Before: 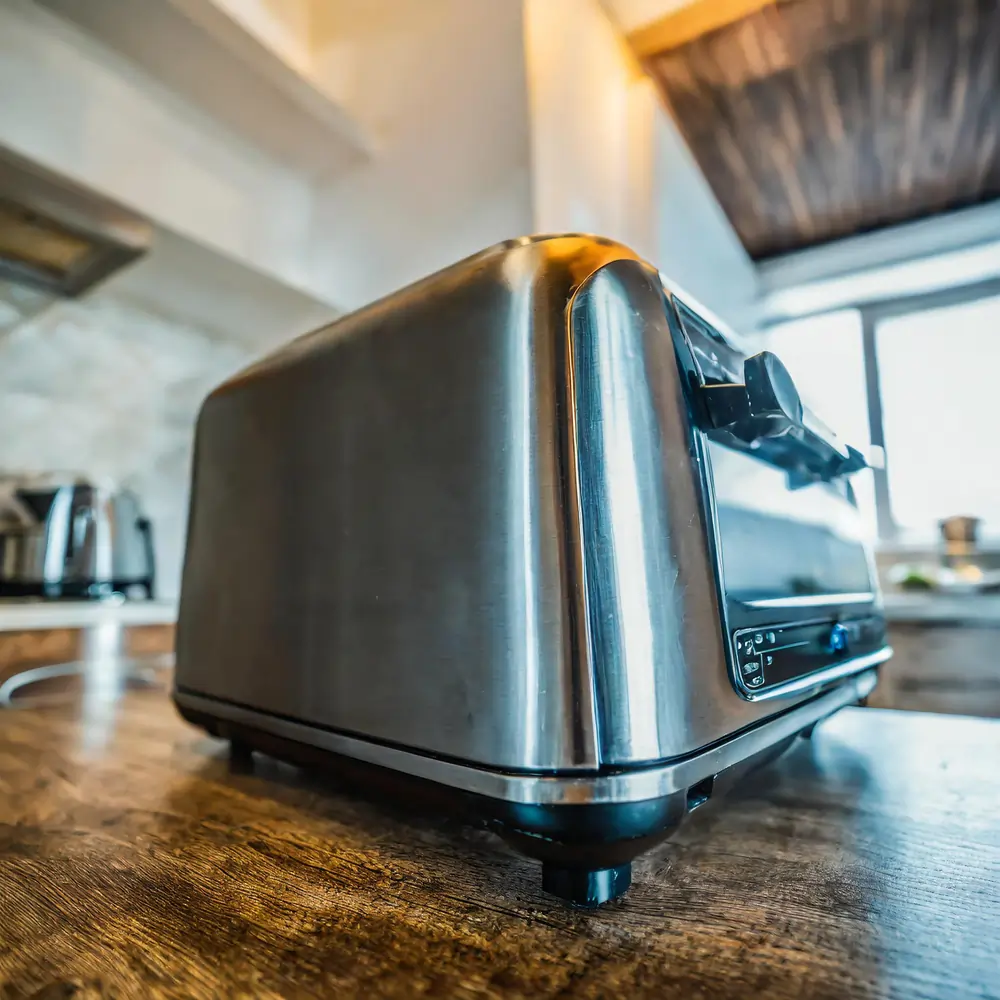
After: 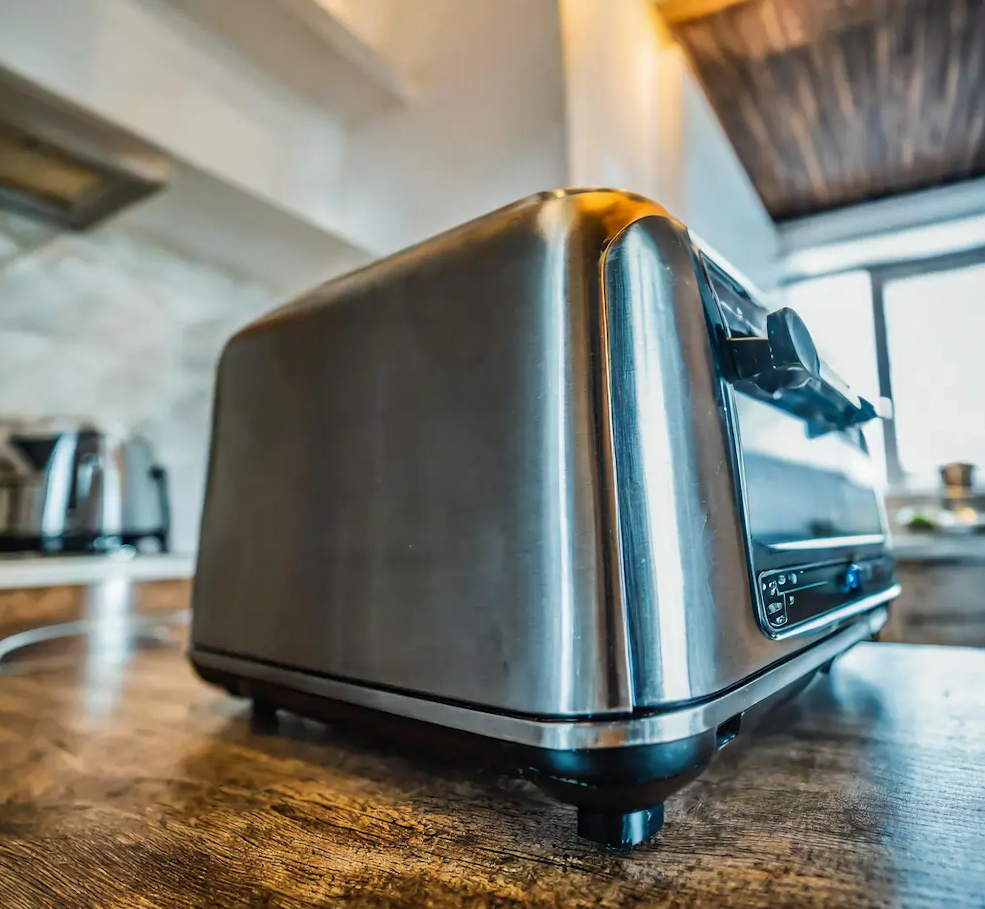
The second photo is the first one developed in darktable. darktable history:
shadows and highlights: shadows 52.42, soften with gaussian
rotate and perspective: rotation -0.013°, lens shift (vertical) -0.027, lens shift (horizontal) 0.178, crop left 0.016, crop right 0.989, crop top 0.082, crop bottom 0.918
